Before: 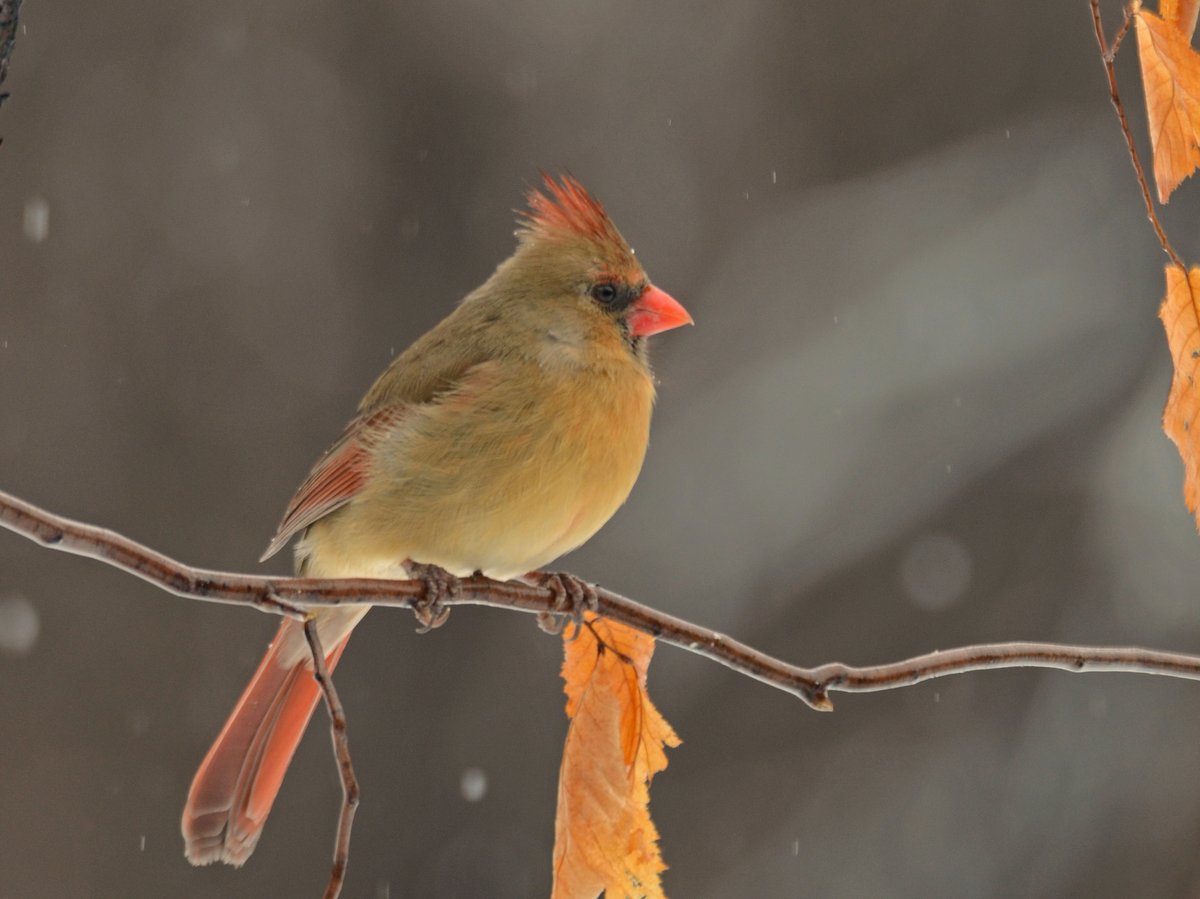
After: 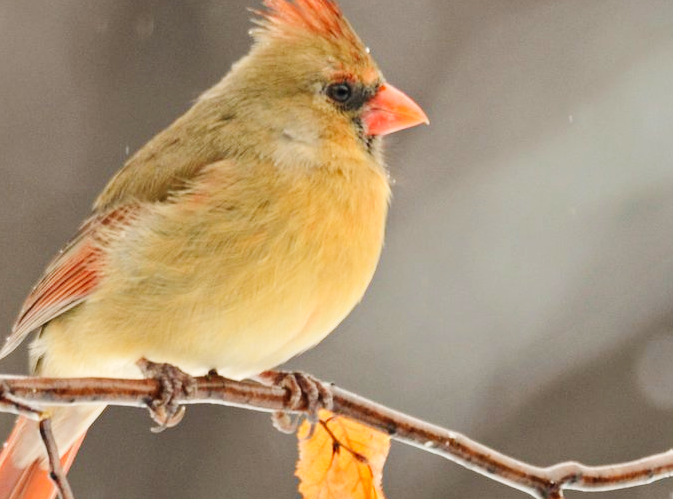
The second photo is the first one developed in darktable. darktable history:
crop and rotate: left 22.108%, top 22.489%, right 21.745%, bottom 22.003%
tone curve: curves: ch0 [(0, 0) (0.042, 0.023) (0.157, 0.114) (0.302, 0.308) (0.44, 0.507) (0.607, 0.705) (0.824, 0.882) (1, 0.965)]; ch1 [(0, 0) (0.339, 0.334) (0.445, 0.419) (0.476, 0.454) (0.503, 0.501) (0.517, 0.513) (0.551, 0.567) (0.622, 0.662) (0.706, 0.741) (1, 1)]; ch2 [(0, 0) (0.327, 0.318) (0.417, 0.426) (0.46, 0.453) (0.502, 0.5) (0.514, 0.524) (0.547, 0.572) (0.615, 0.656) (0.717, 0.778) (1, 1)], preserve colors none
exposure: exposure 0.605 EV, compensate exposure bias true, compensate highlight preservation false
